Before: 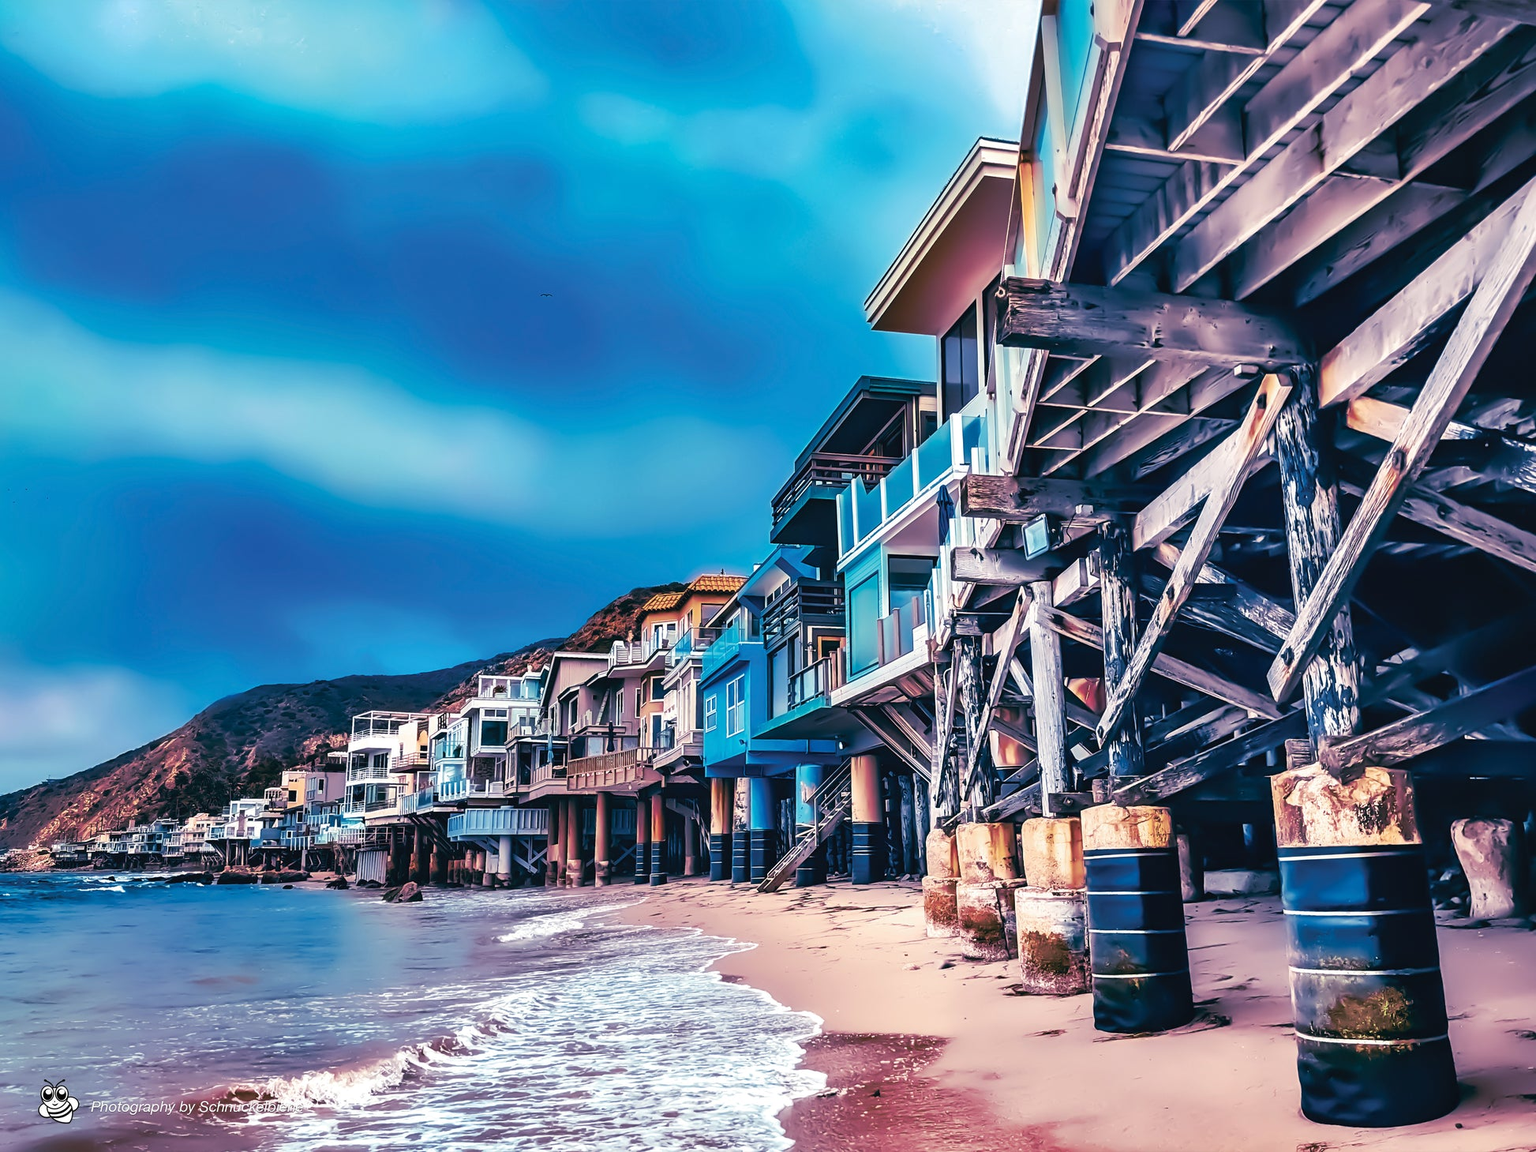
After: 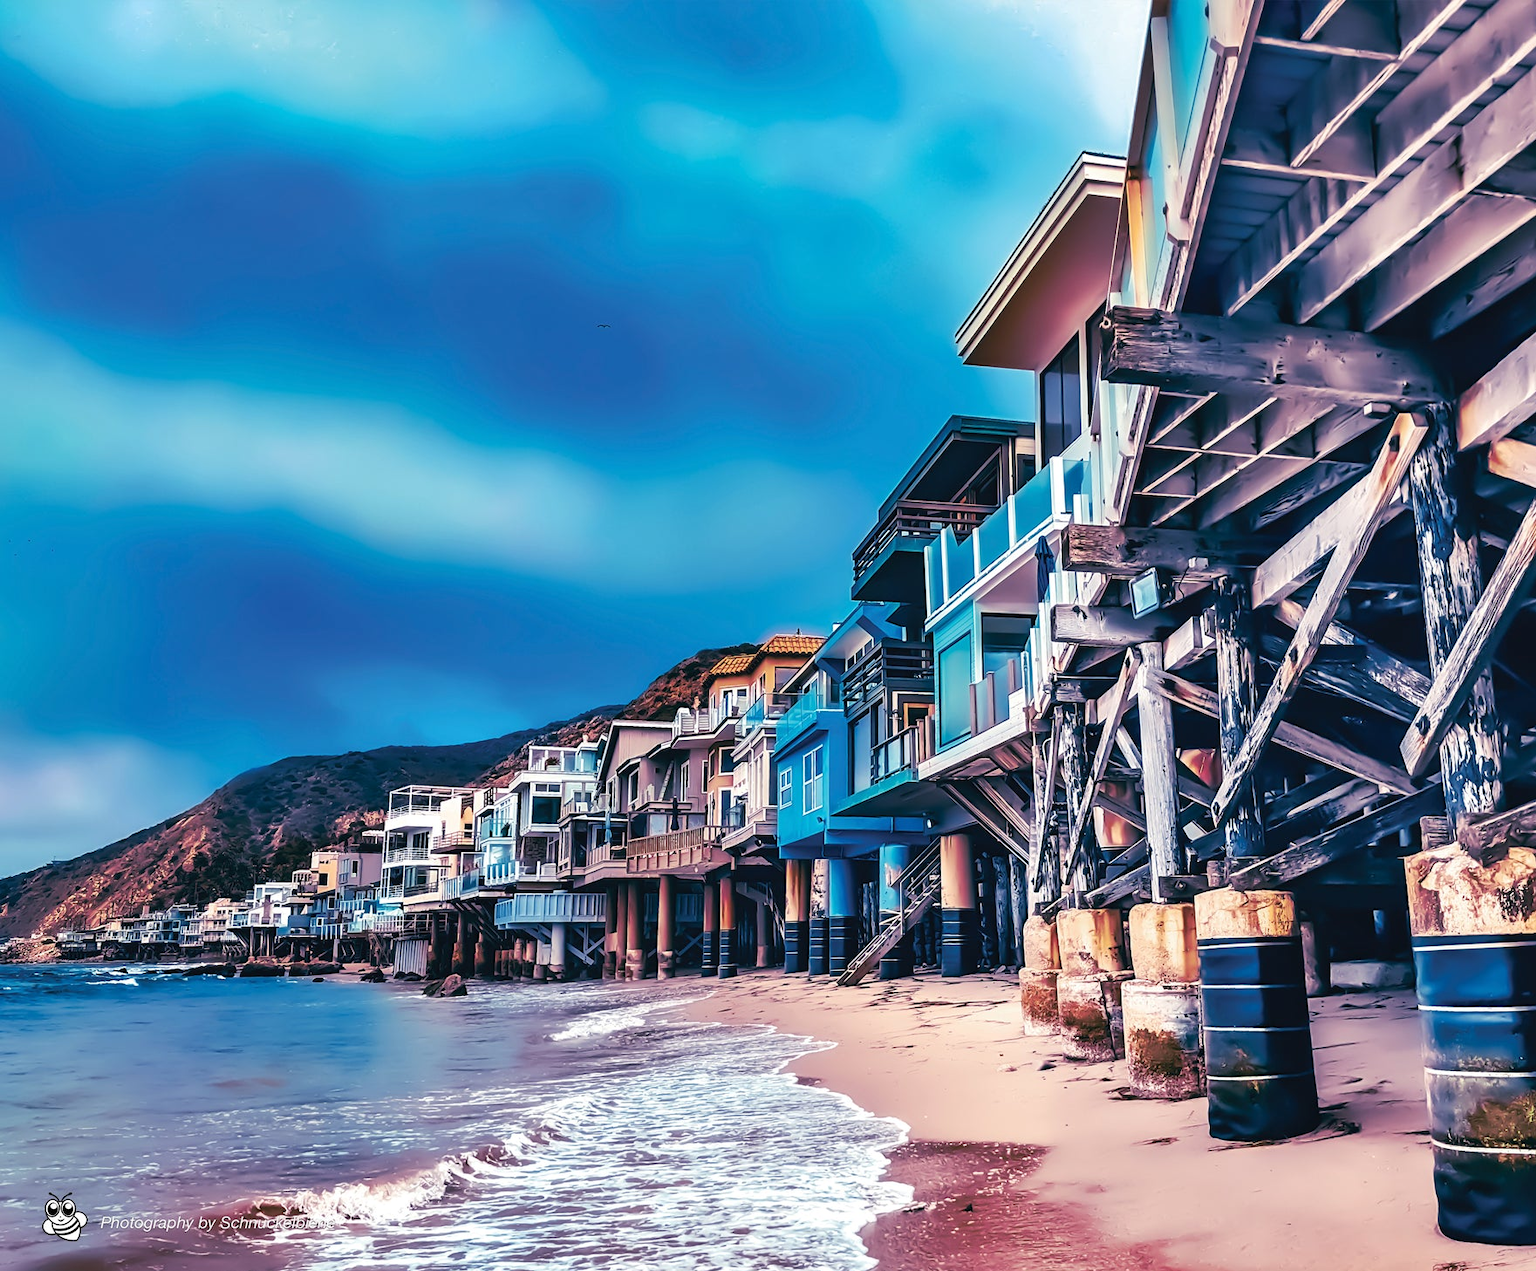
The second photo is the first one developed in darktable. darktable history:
crop: right 9.475%, bottom 0.021%
